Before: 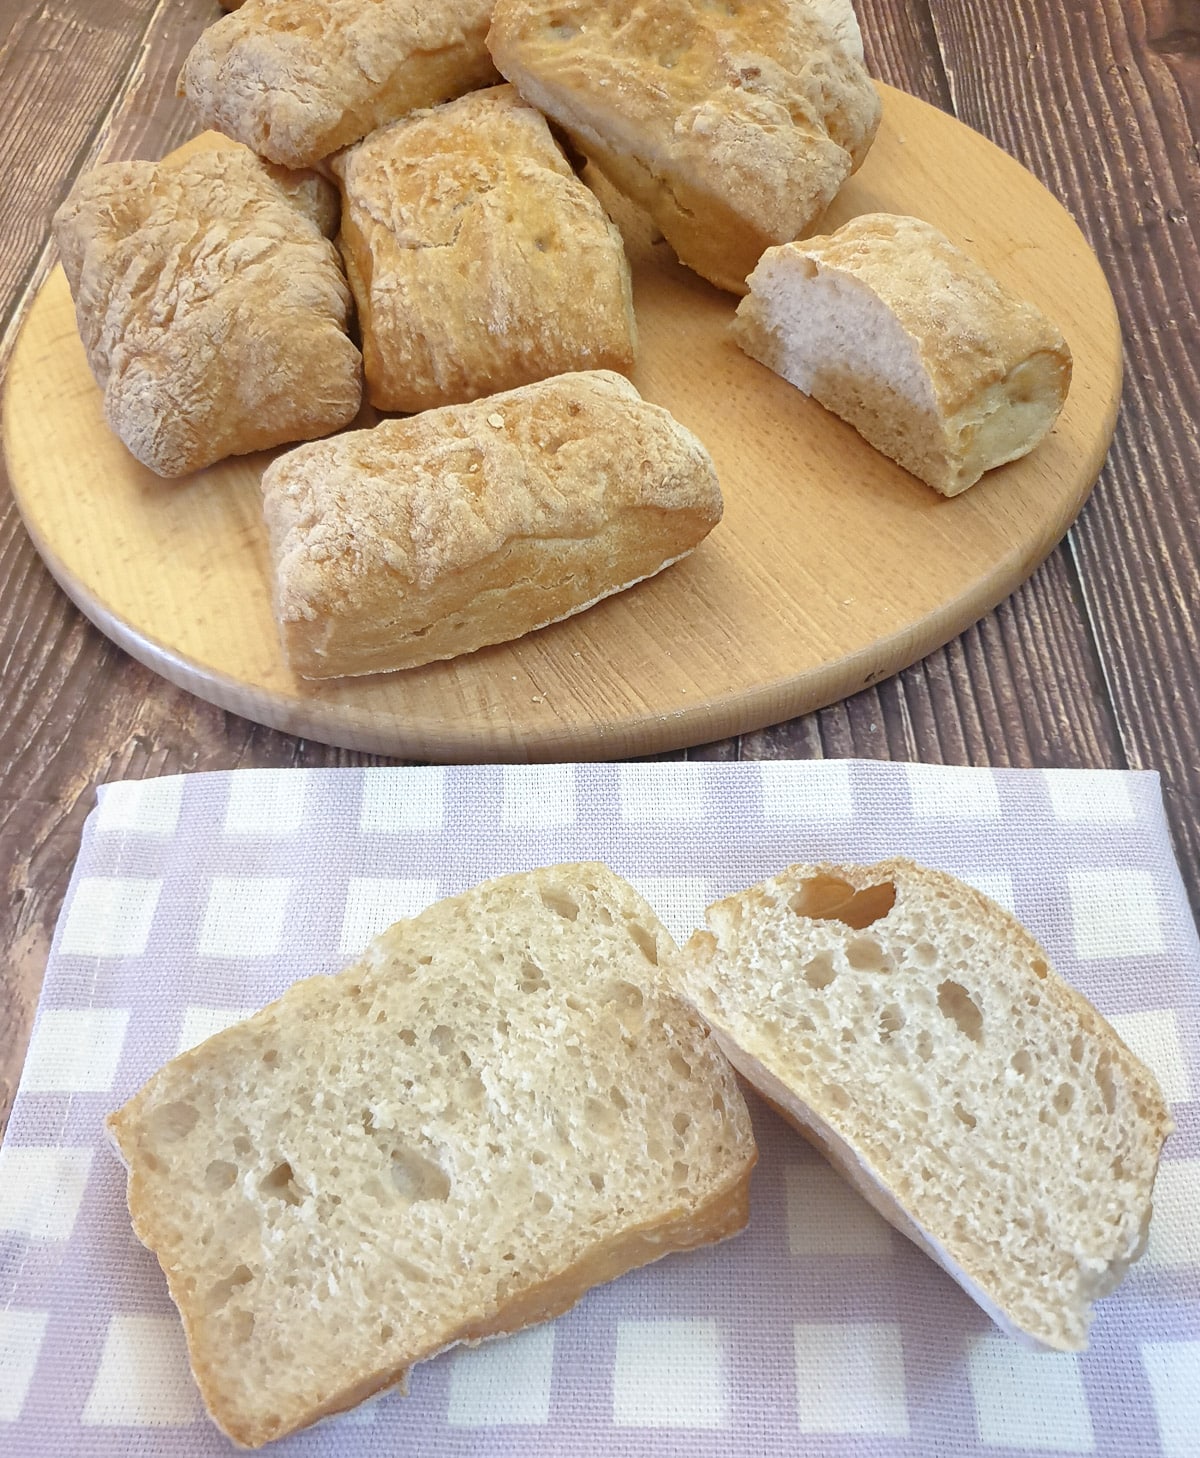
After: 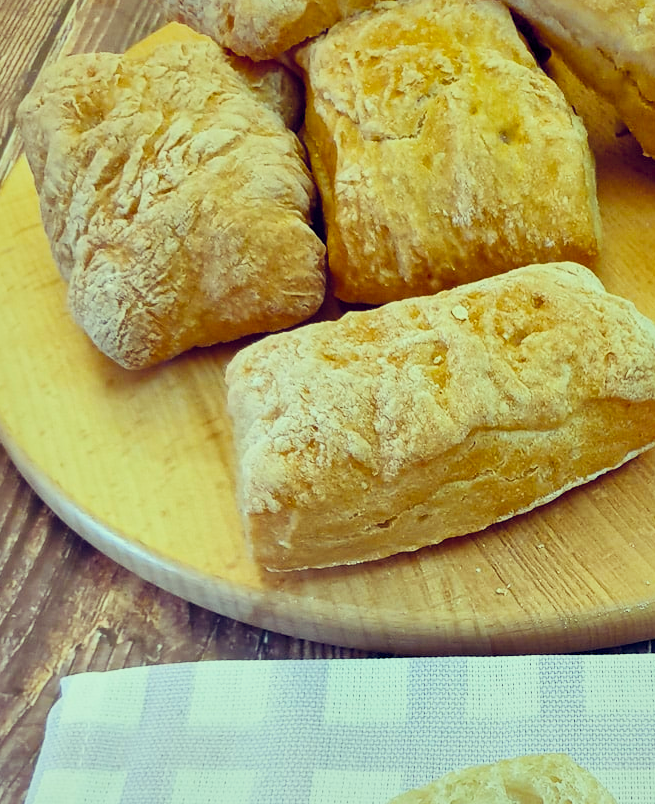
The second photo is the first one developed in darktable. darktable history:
crop and rotate: left 3.041%, top 7.408%, right 42.326%, bottom 37.444%
local contrast: mode bilateral grid, contrast 26, coarseness 46, detail 151%, midtone range 0.2
exposure: exposure -0.042 EV, compensate highlight preservation false
filmic rgb: black relative exposure -7.65 EV, white relative exposure 4.56 EV, threshold 3.03 EV, hardness 3.61, contrast 1.056, enable highlight reconstruction true
color balance rgb: highlights gain › luminance 15.105%, highlights gain › chroma 6.997%, highlights gain › hue 127.79°, global offset › luminance -0.29%, global offset › chroma 0.306%, global offset › hue 259.04°, perceptual saturation grading › global saturation 36.136%, perceptual saturation grading › shadows 35.381%, perceptual brilliance grading › global brilliance 2.96%, perceptual brilliance grading › highlights -2.68%, perceptual brilliance grading › shadows 2.589%, global vibrance 20%
